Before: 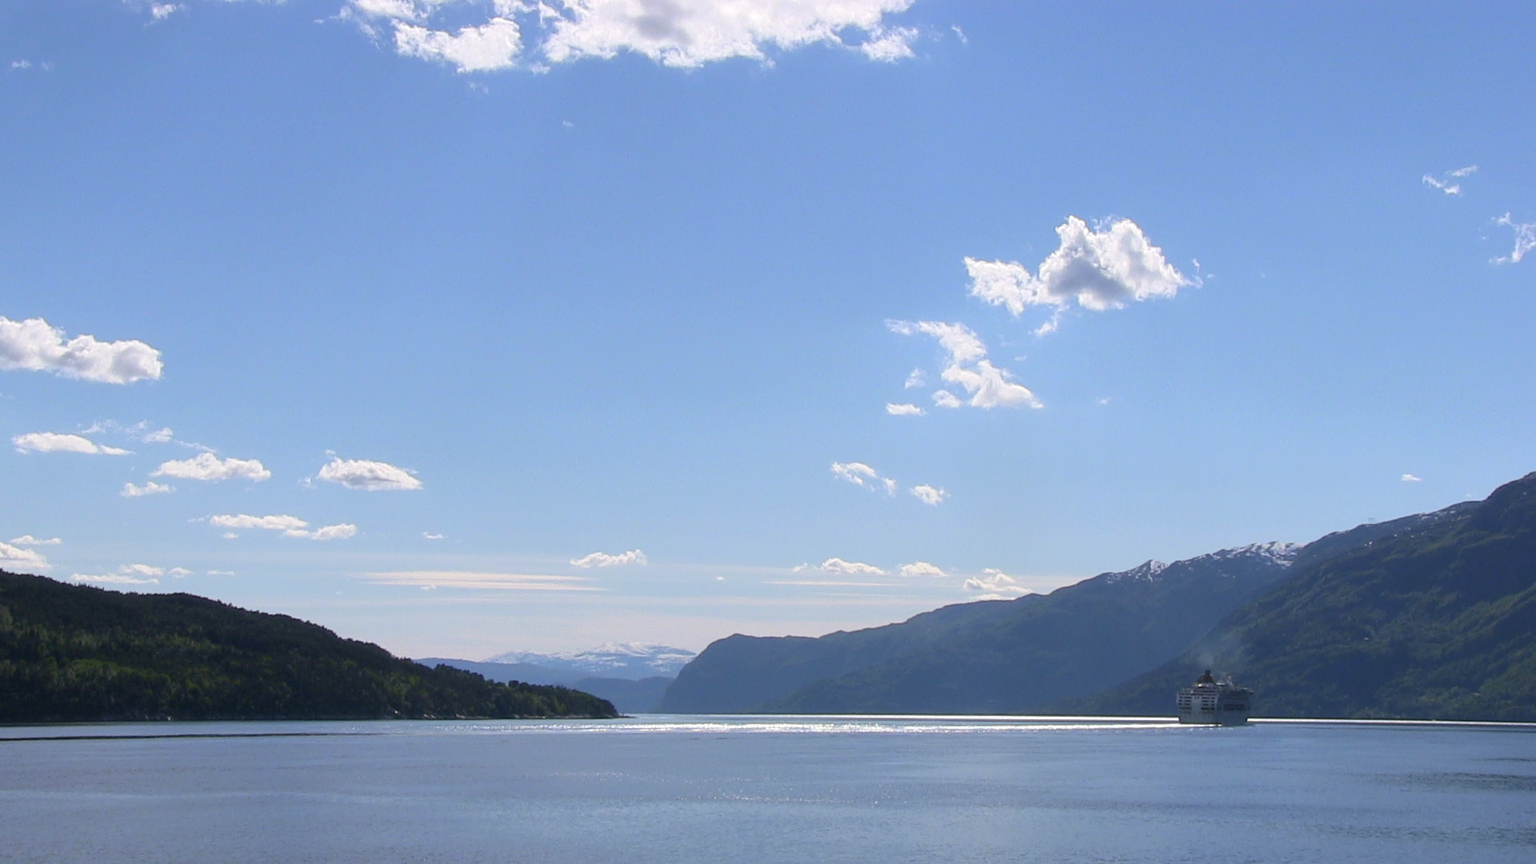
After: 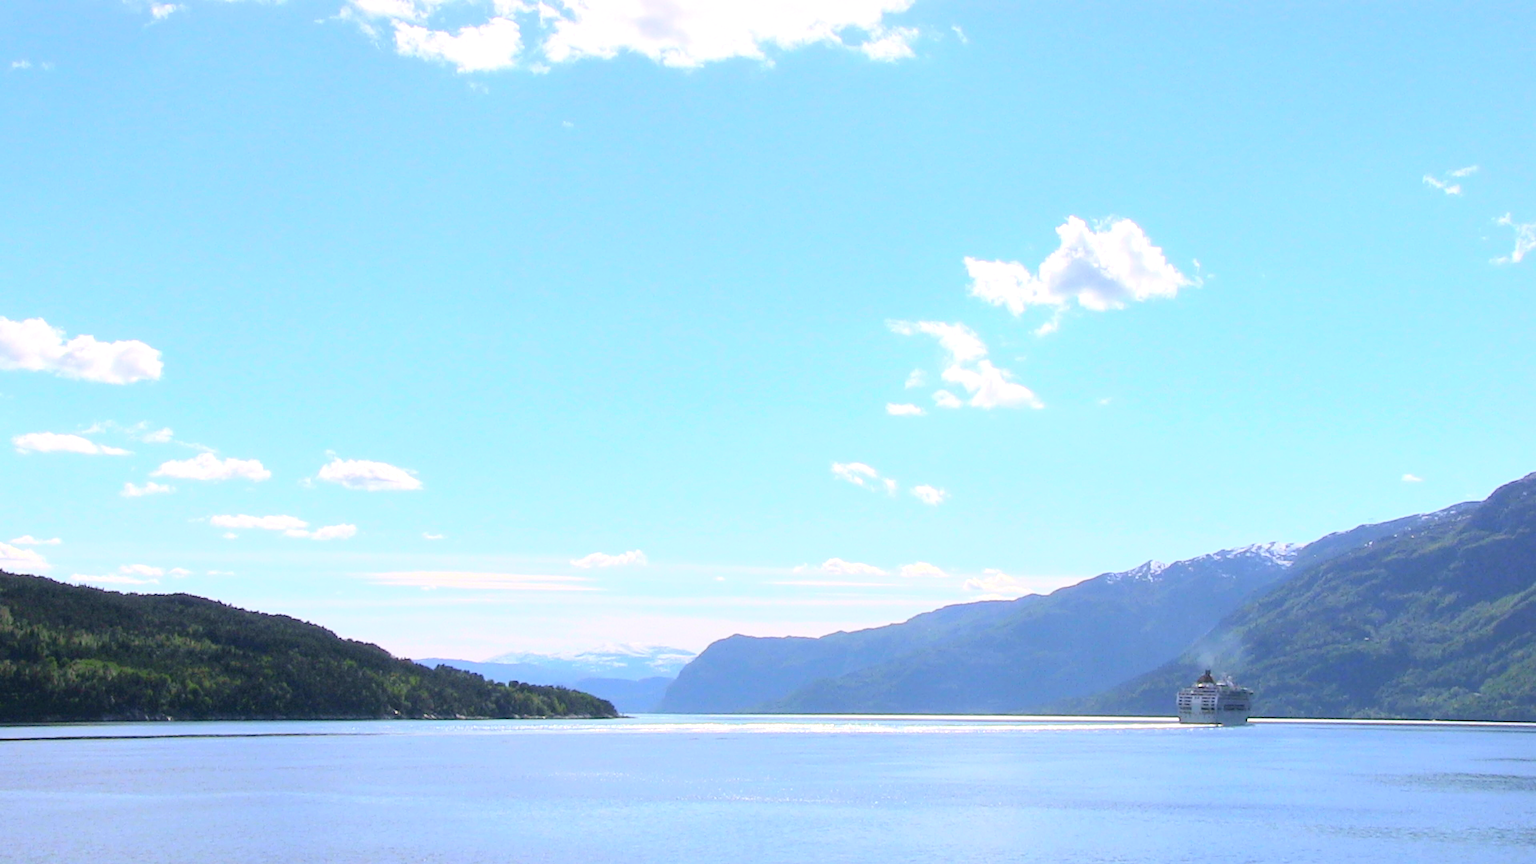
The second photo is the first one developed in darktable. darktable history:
exposure: black level correction 0, exposure 0.7 EV, compensate exposure bias true, compensate highlight preservation false
contrast brightness saturation: contrast 0.2, brightness 0.16, saturation 0.22
tone curve: curves: ch0 [(0, 0.01) (0.052, 0.045) (0.136, 0.133) (0.275, 0.35) (0.43, 0.54) (0.676, 0.751) (0.89, 0.919) (1, 1)]; ch1 [(0, 0) (0.094, 0.081) (0.285, 0.299) (0.385, 0.403) (0.447, 0.429) (0.495, 0.496) (0.544, 0.552) (0.589, 0.612) (0.722, 0.728) (1, 1)]; ch2 [(0, 0) (0.257, 0.217) (0.43, 0.421) (0.498, 0.507) (0.531, 0.544) (0.56, 0.579) (0.625, 0.642) (1, 1)], color space Lab, independent channels, preserve colors none
